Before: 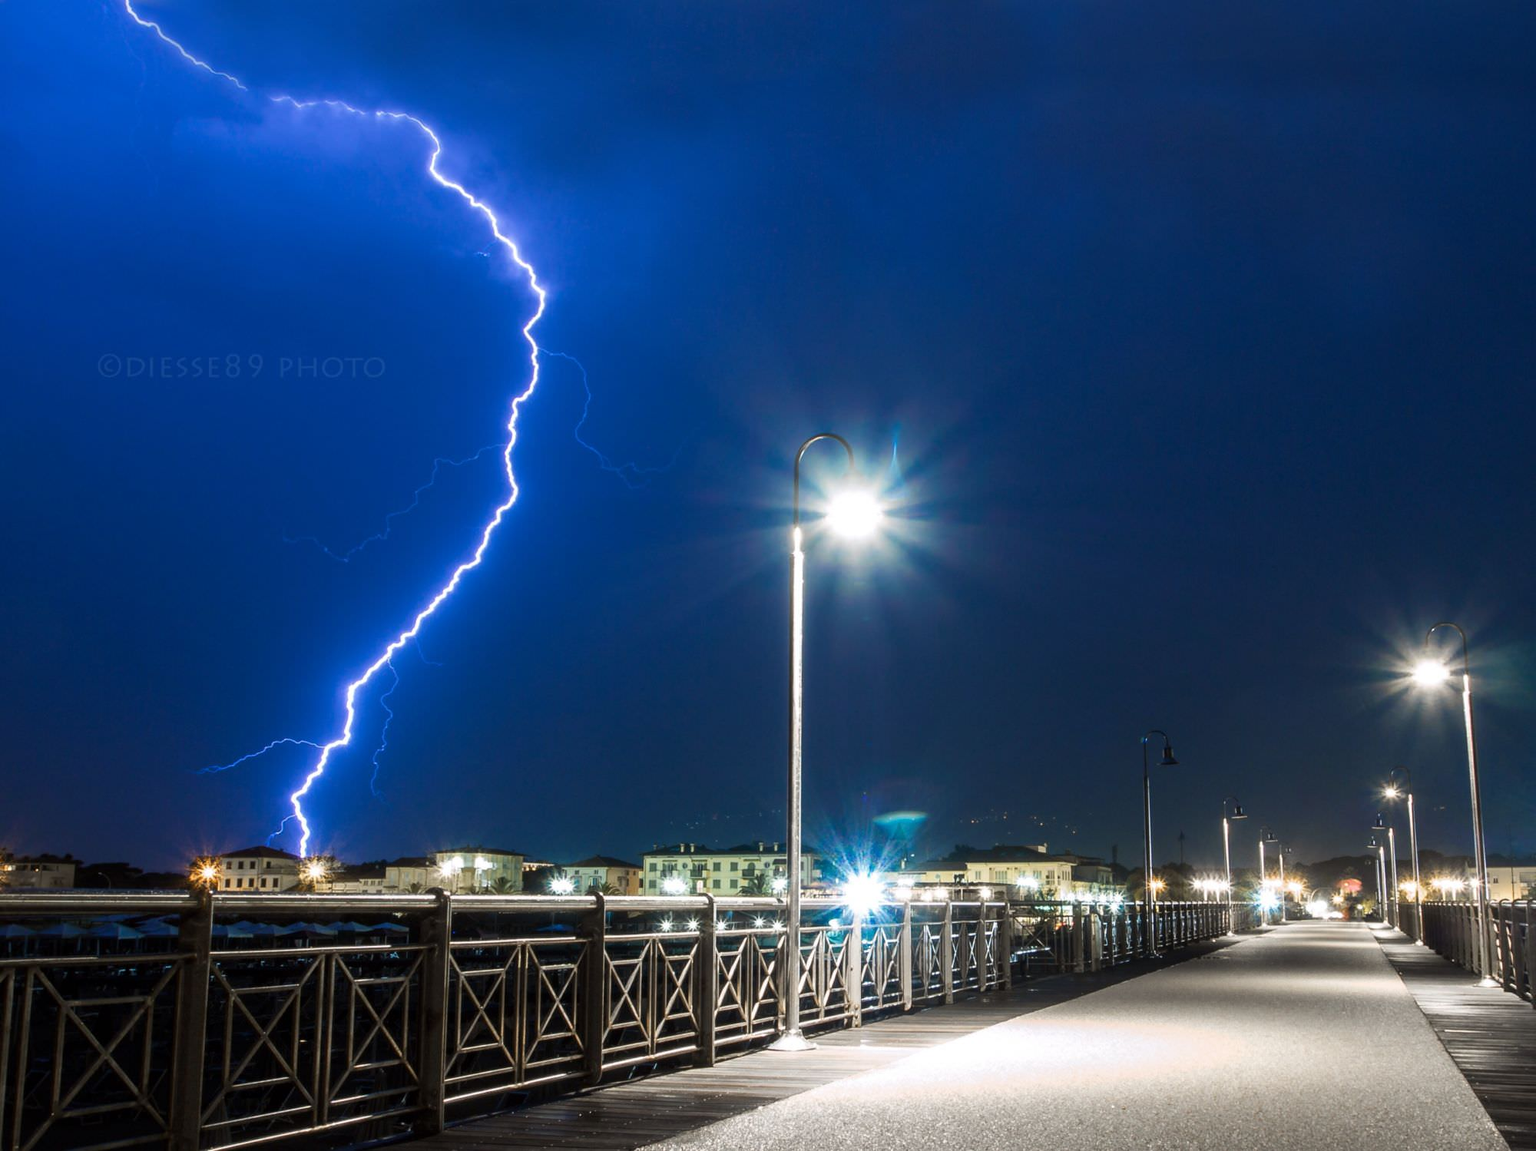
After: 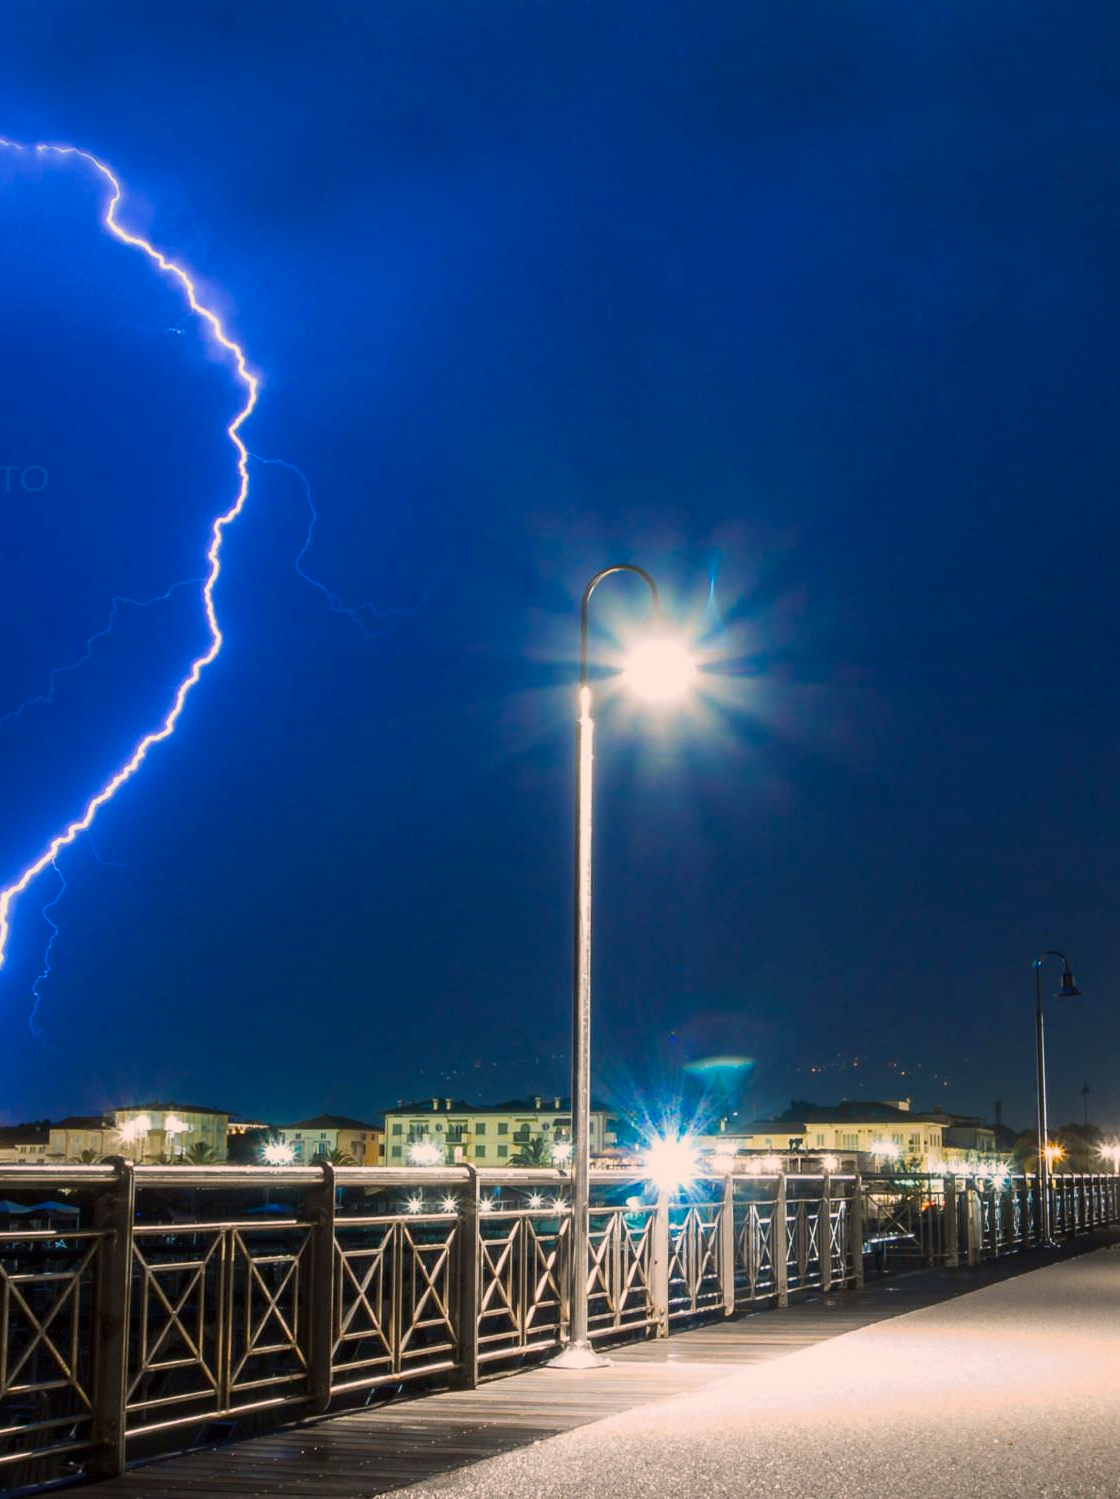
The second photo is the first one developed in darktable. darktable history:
crop and rotate: left 22.667%, right 21.331%
color balance rgb: shadows lift › luminance -9.298%, highlights gain › chroma 3.023%, highlights gain › hue 54.56°, perceptual saturation grading › global saturation 24.989%, contrast -9.474%
